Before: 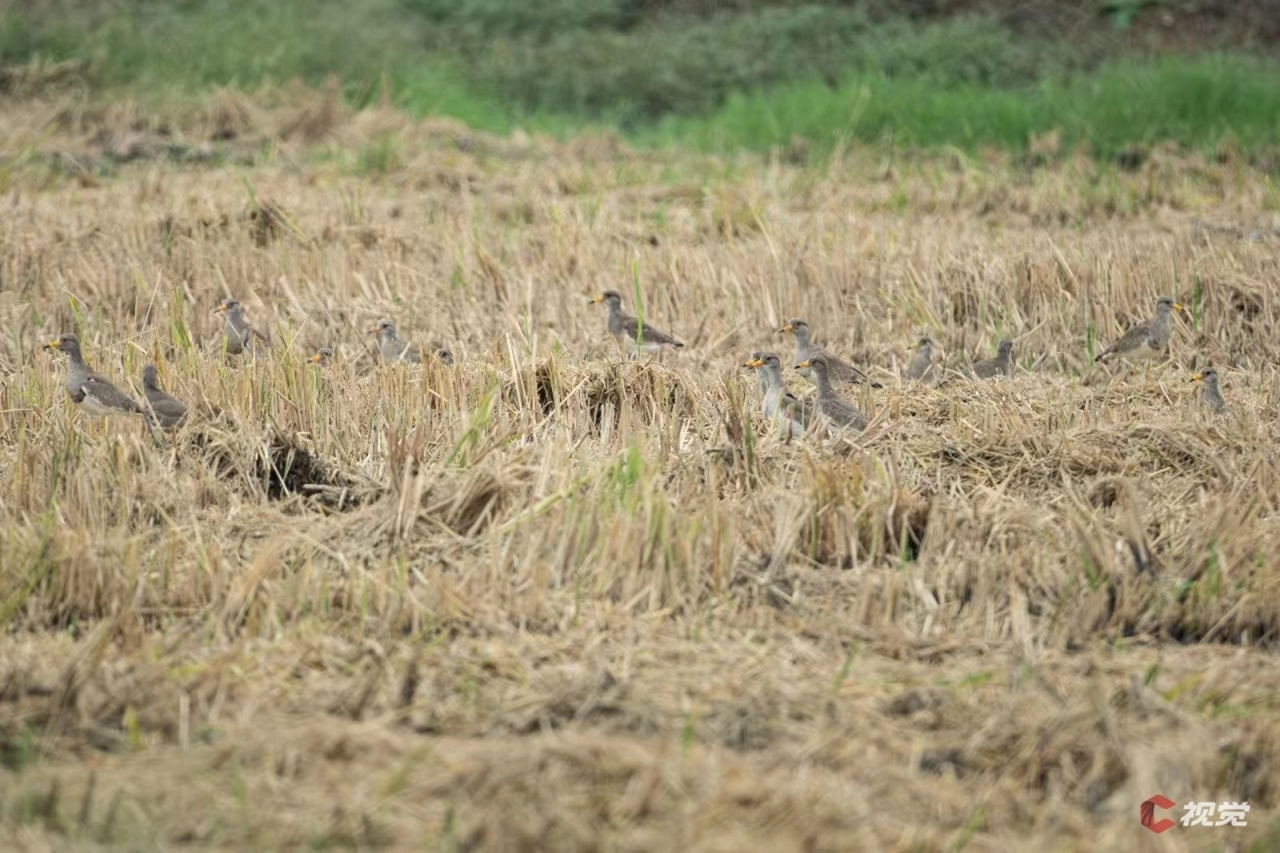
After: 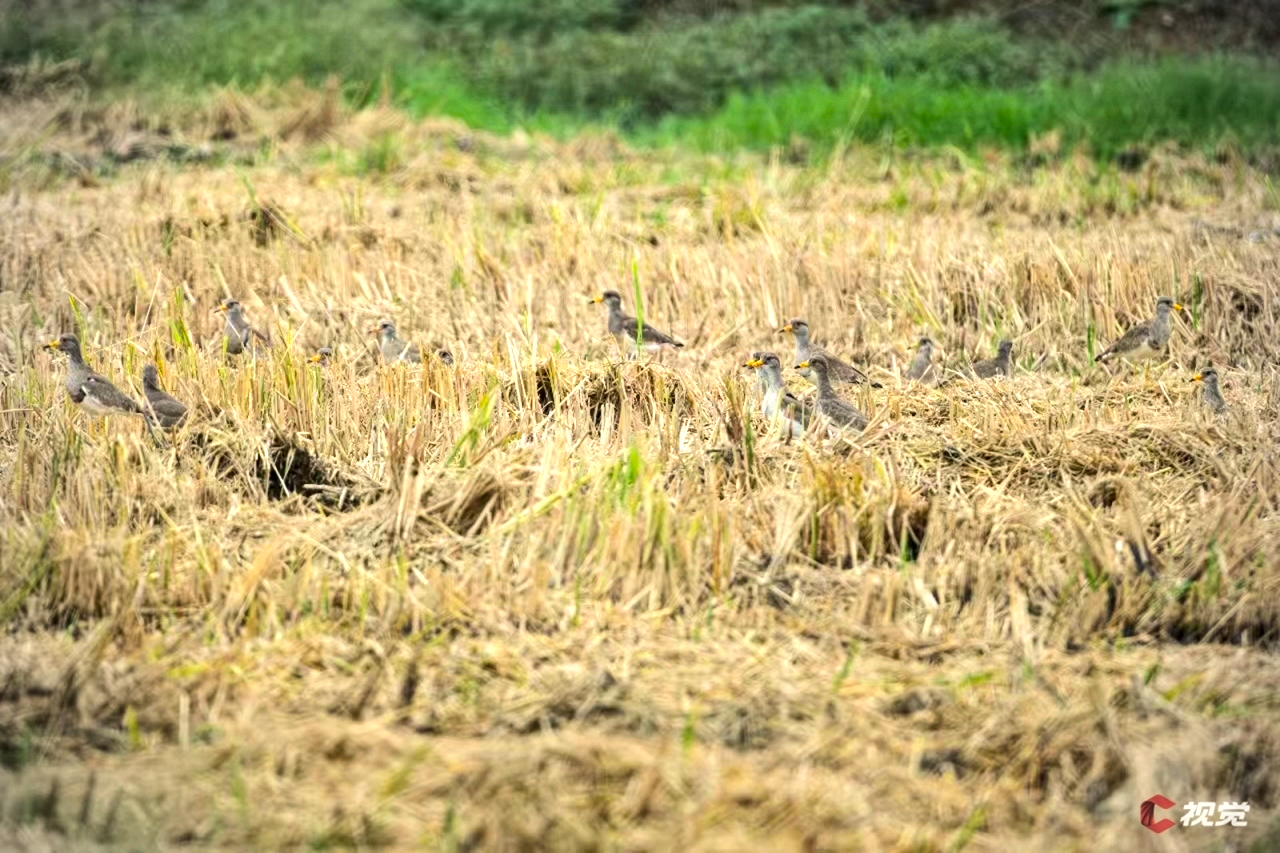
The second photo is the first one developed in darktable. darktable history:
tone equalizer: -8 EV -0.75 EV, -7 EV -0.7 EV, -6 EV -0.6 EV, -5 EV -0.4 EV, -3 EV 0.4 EV, -2 EV 0.6 EV, -1 EV 0.7 EV, +0 EV 0.75 EV, edges refinement/feathering 500, mask exposure compensation -1.57 EV, preserve details no
vignetting: fall-off radius 45%, brightness -0.33
color balance rgb: perceptual saturation grading › global saturation 30%, global vibrance 10%
local contrast: highlights 100%, shadows 100%, detail 120%, midtone range 0.2
contrast brightness saturation: contrast 0.08, saturation 0.2
